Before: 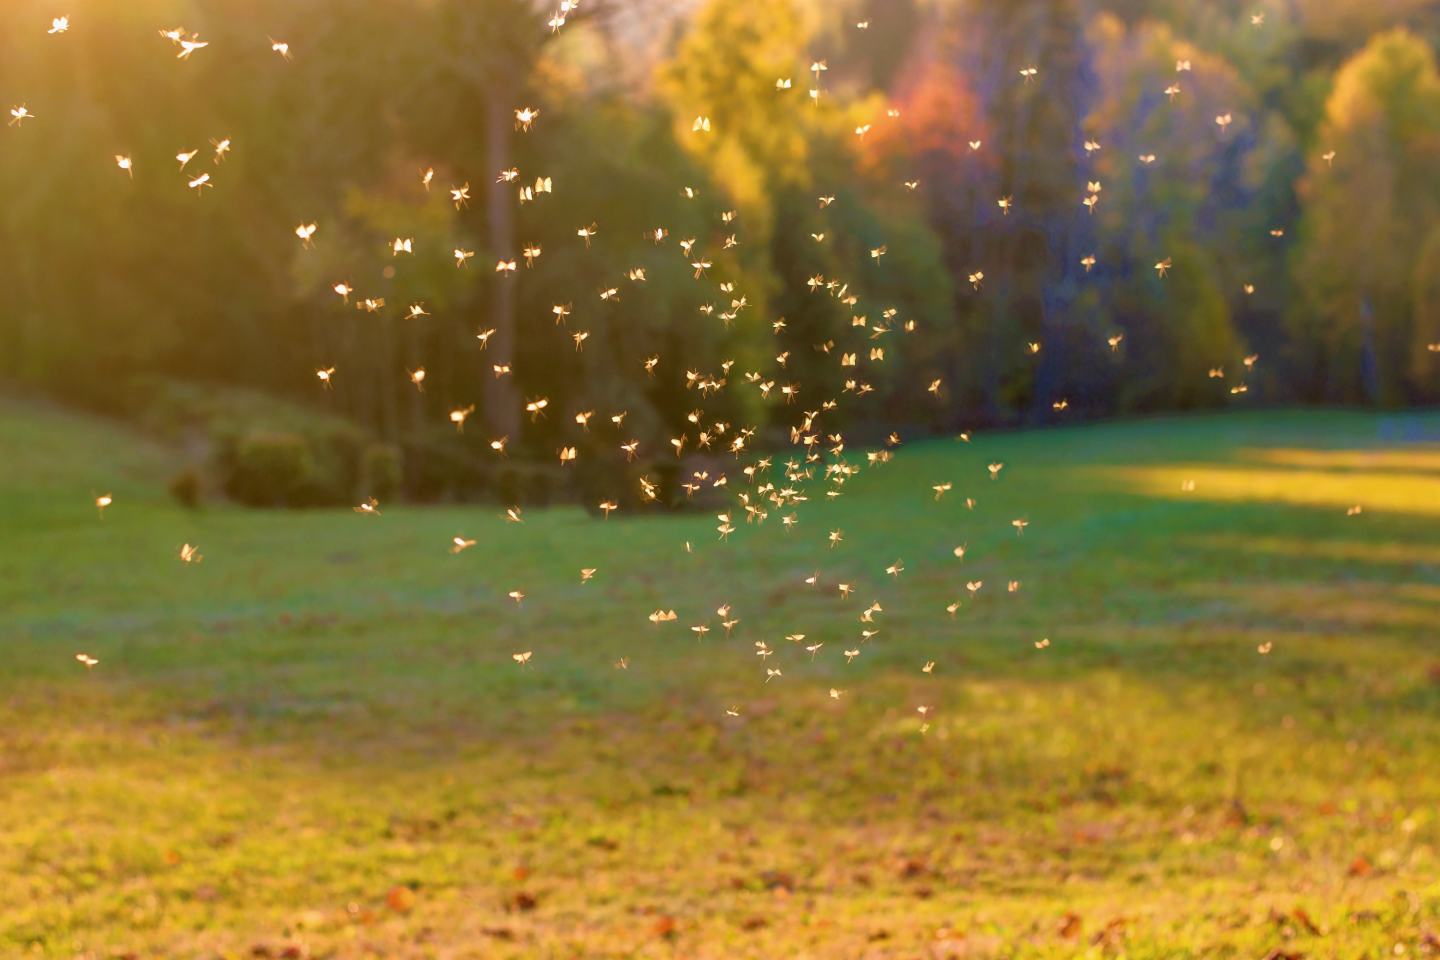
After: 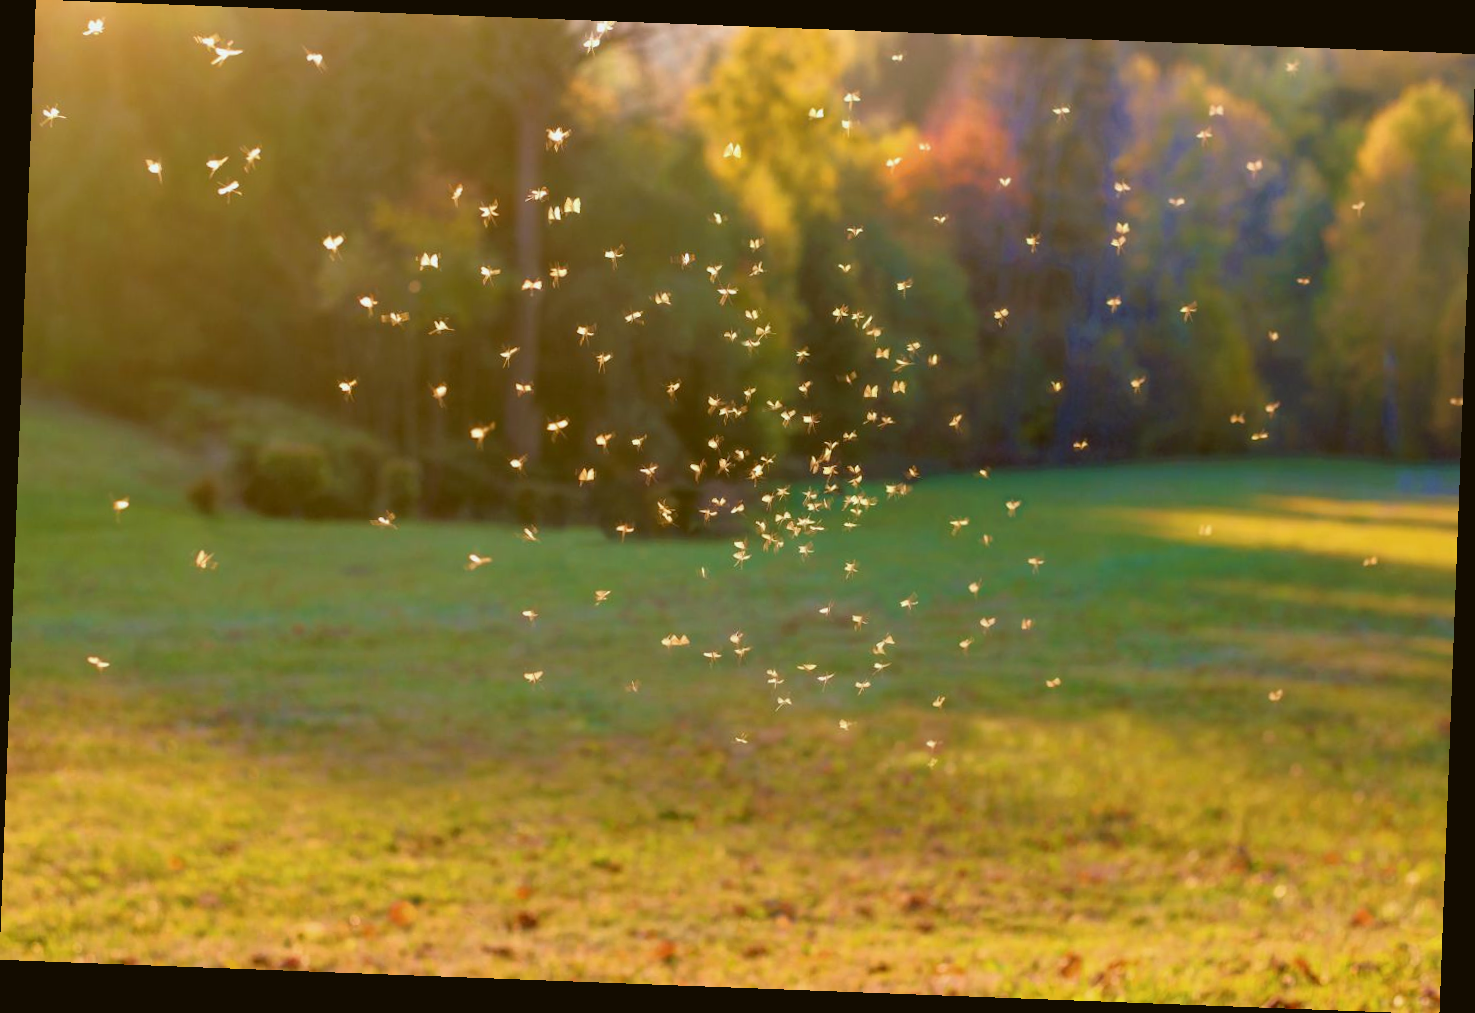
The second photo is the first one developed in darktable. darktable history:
color balance: lift [1.004, 1.002, 1.002, 0.998], gamma [1, 1.007, 1.002, 0.993], gain [1, 0.977, 1.013, 1.023], contrast -3.64%
rotate and perspective: rotation 2.17°, automatic cropping off
